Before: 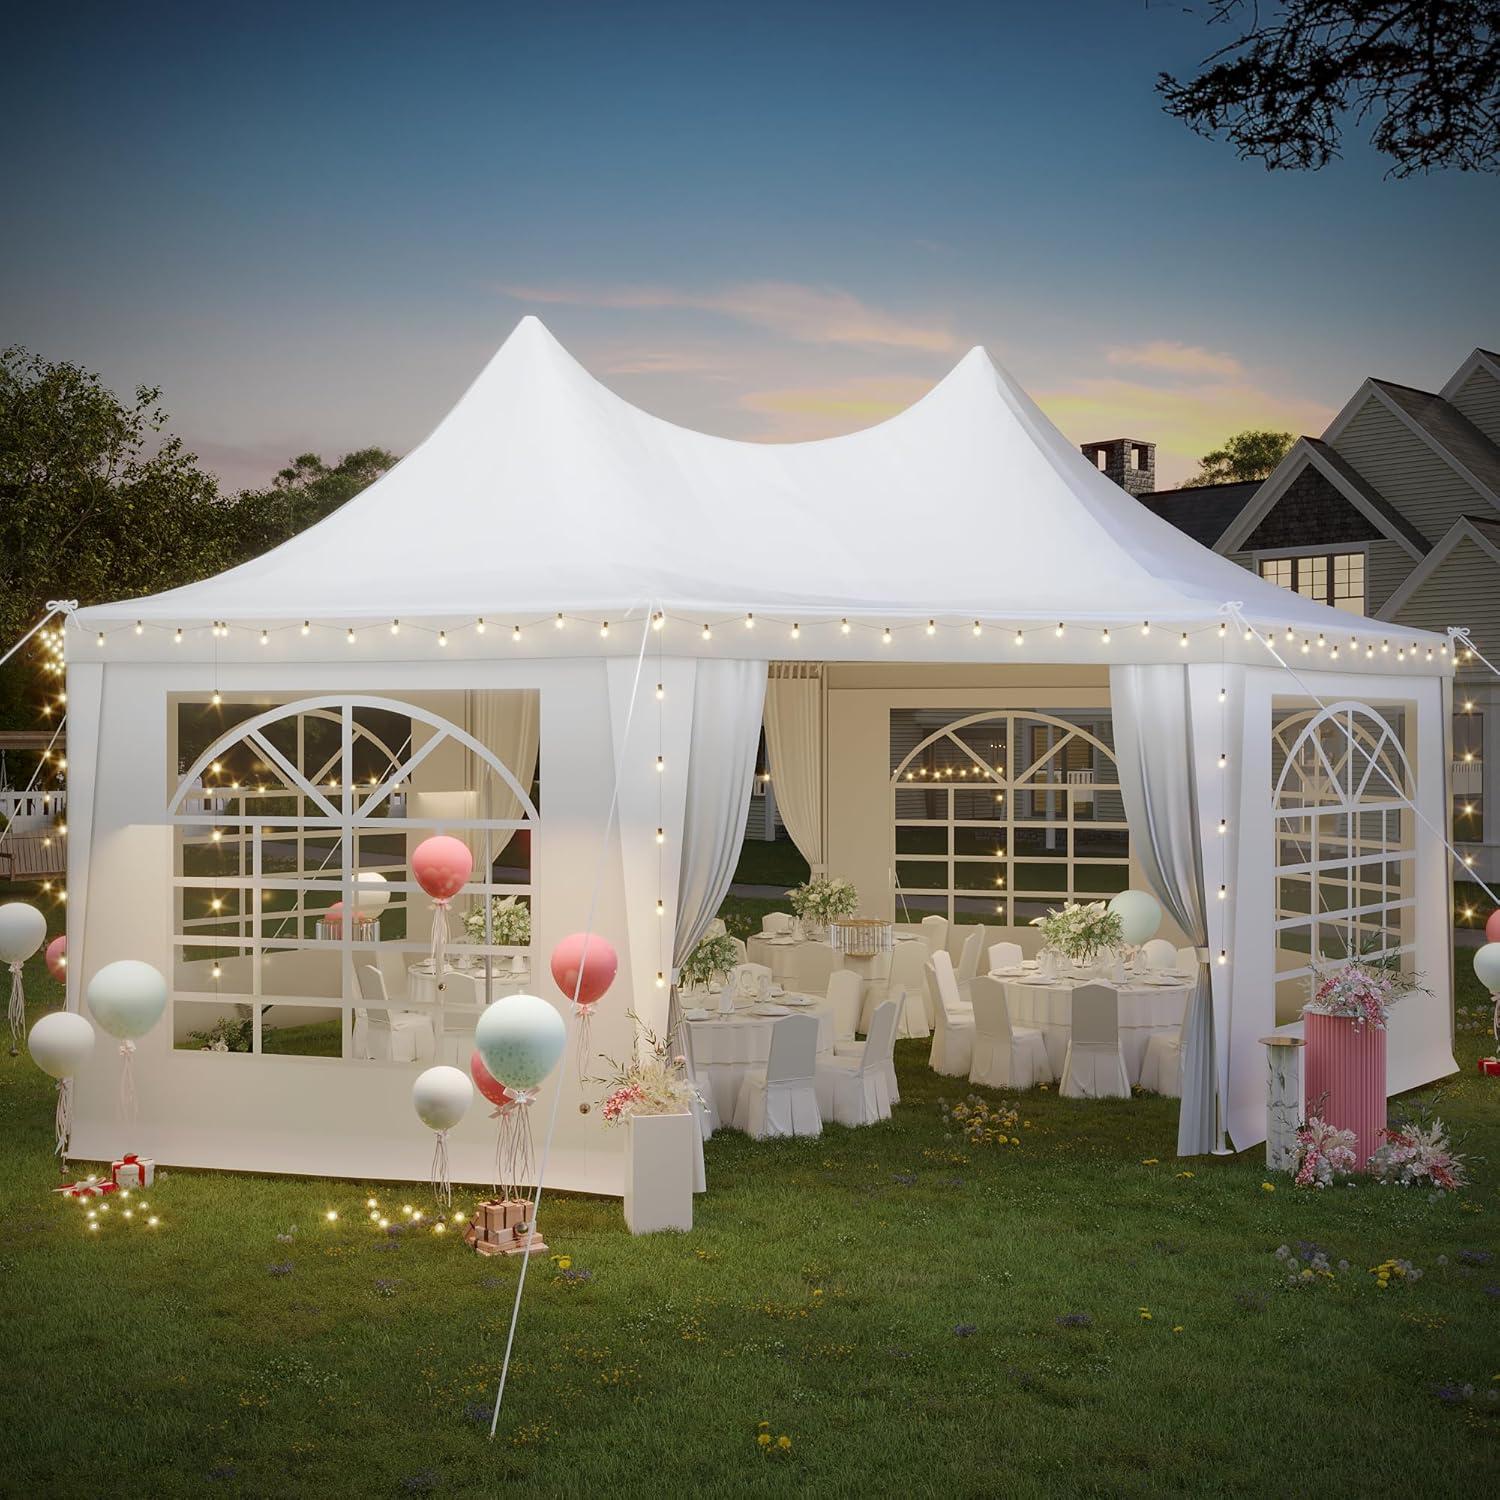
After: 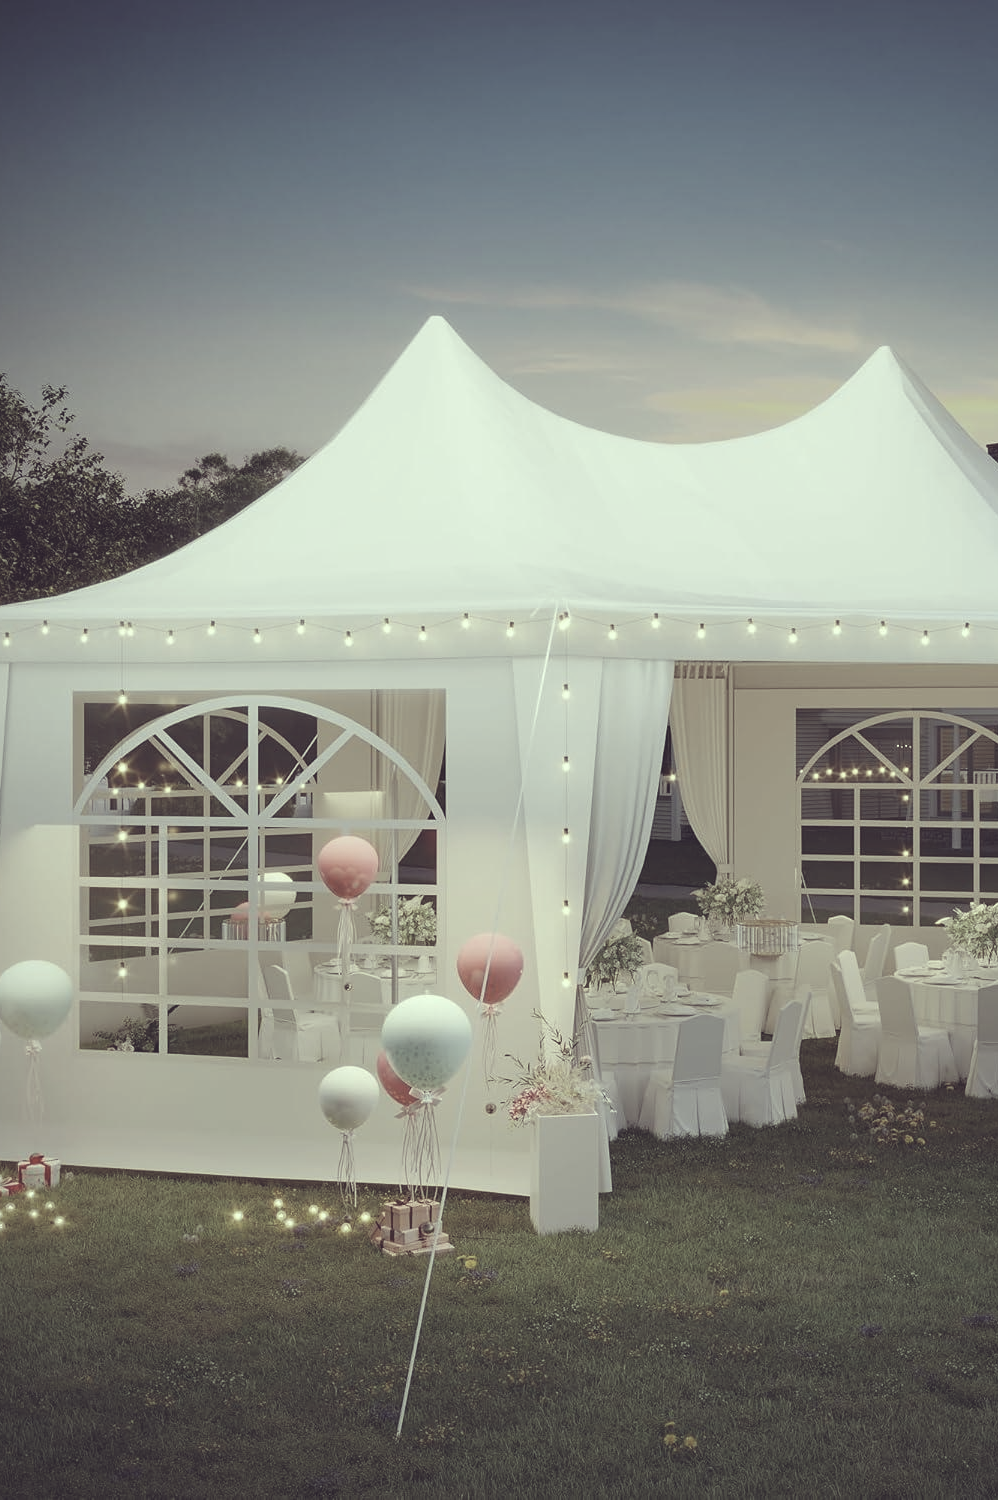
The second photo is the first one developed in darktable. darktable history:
exposure: black level correction -0.015, compensate exposure bias true, compensate highlight preservation false
color correction: highlights a* -20.28, highlights b* 20.78, shadows a* 19.24, shadows b* -20.37, saturation 0.455
crop and rotate: left 6.32%, right 27.124%
